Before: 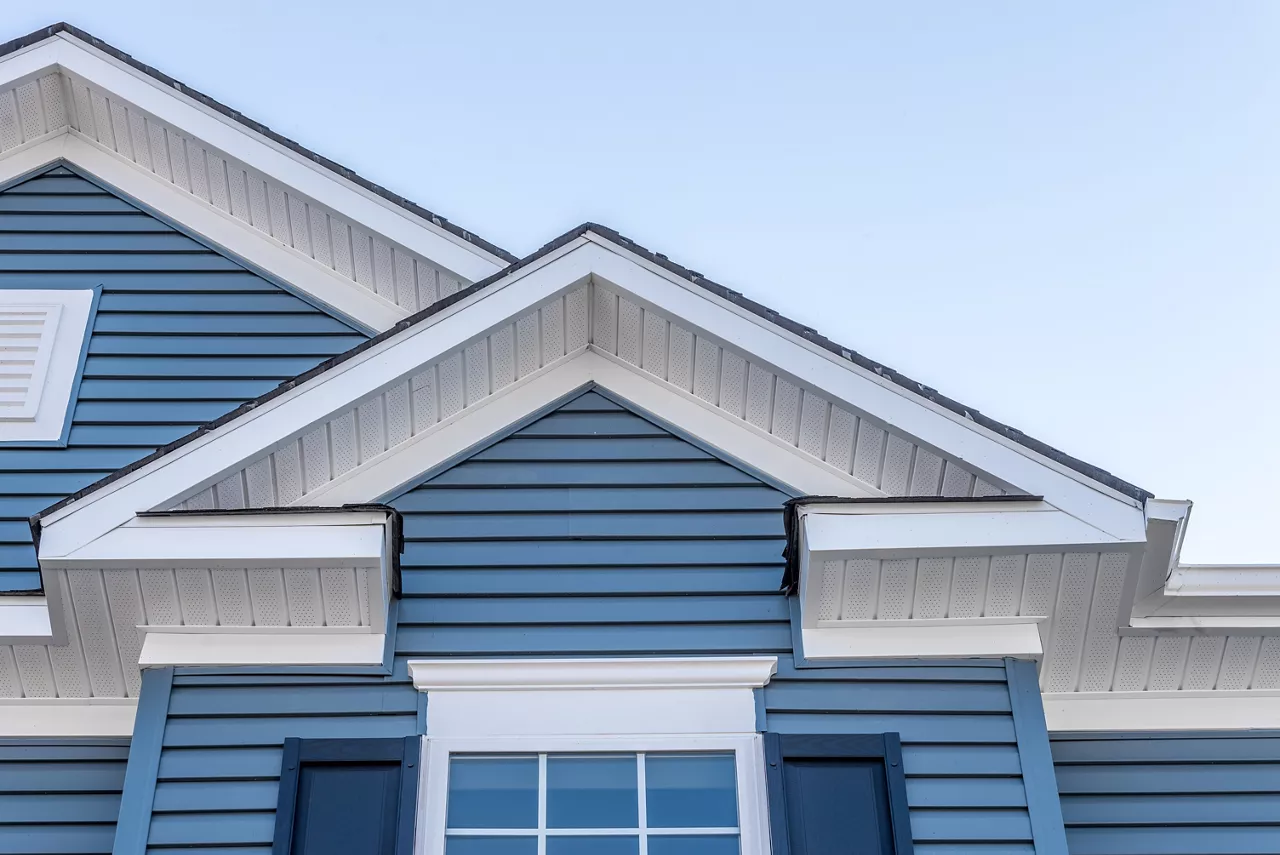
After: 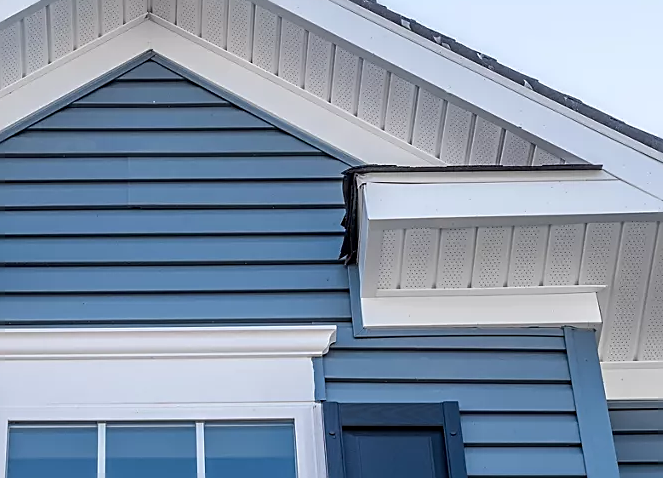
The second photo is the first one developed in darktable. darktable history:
sharpen: on, module defaults
crop: left 34.479%, top 38.822%, right 13.718%, bottom 5.172%
